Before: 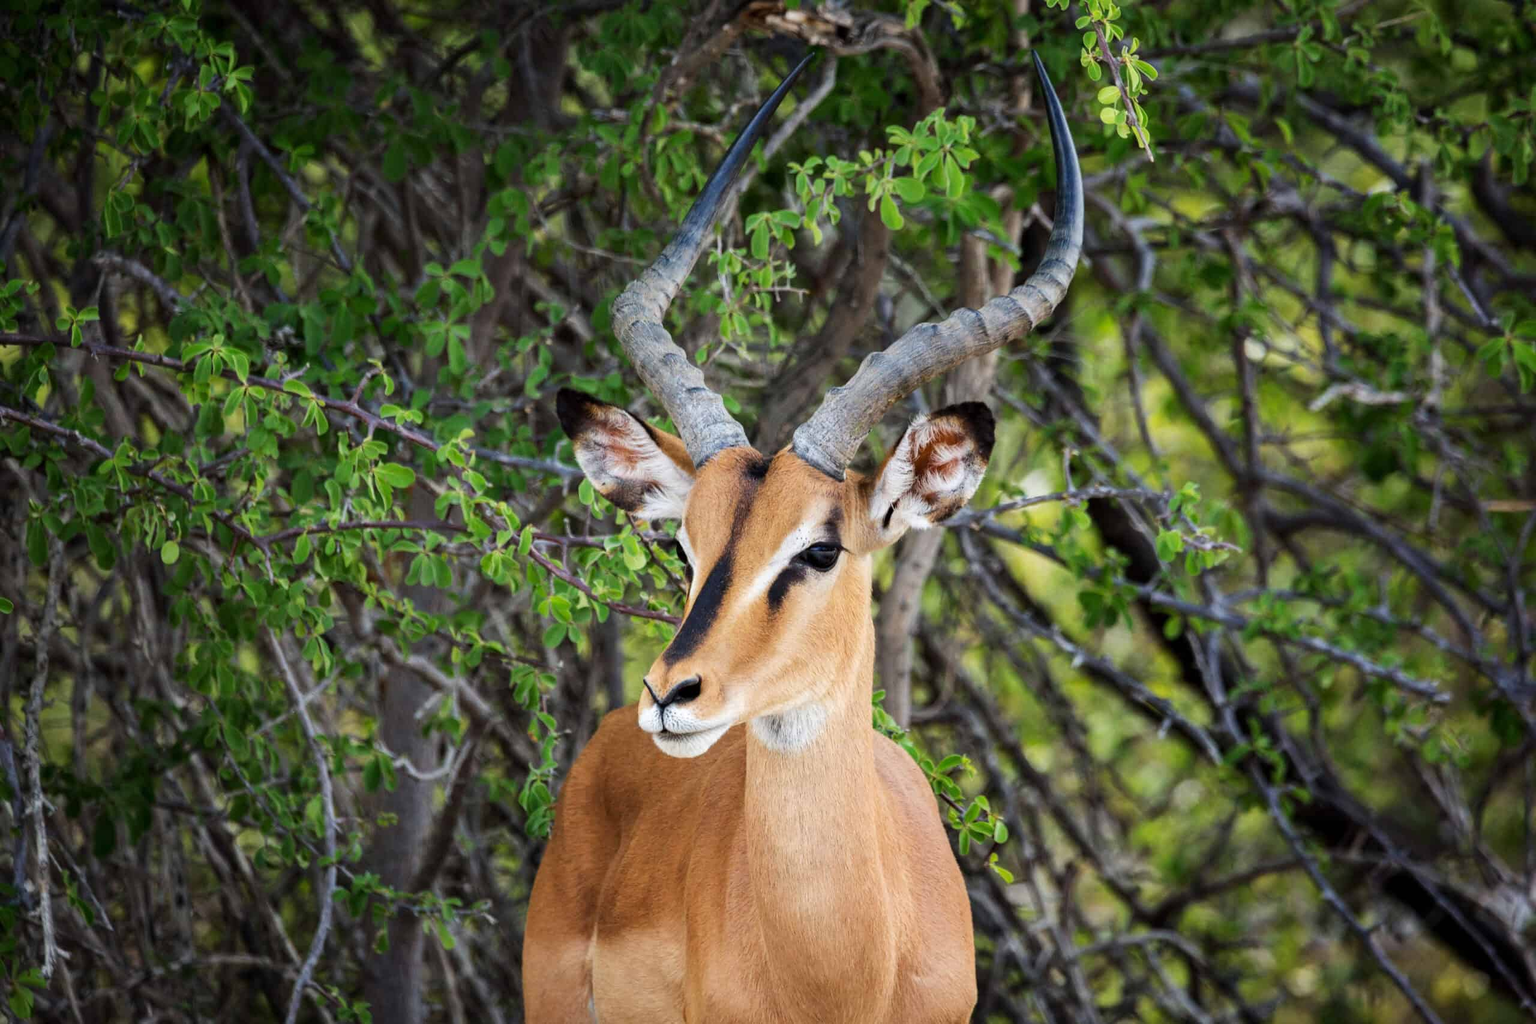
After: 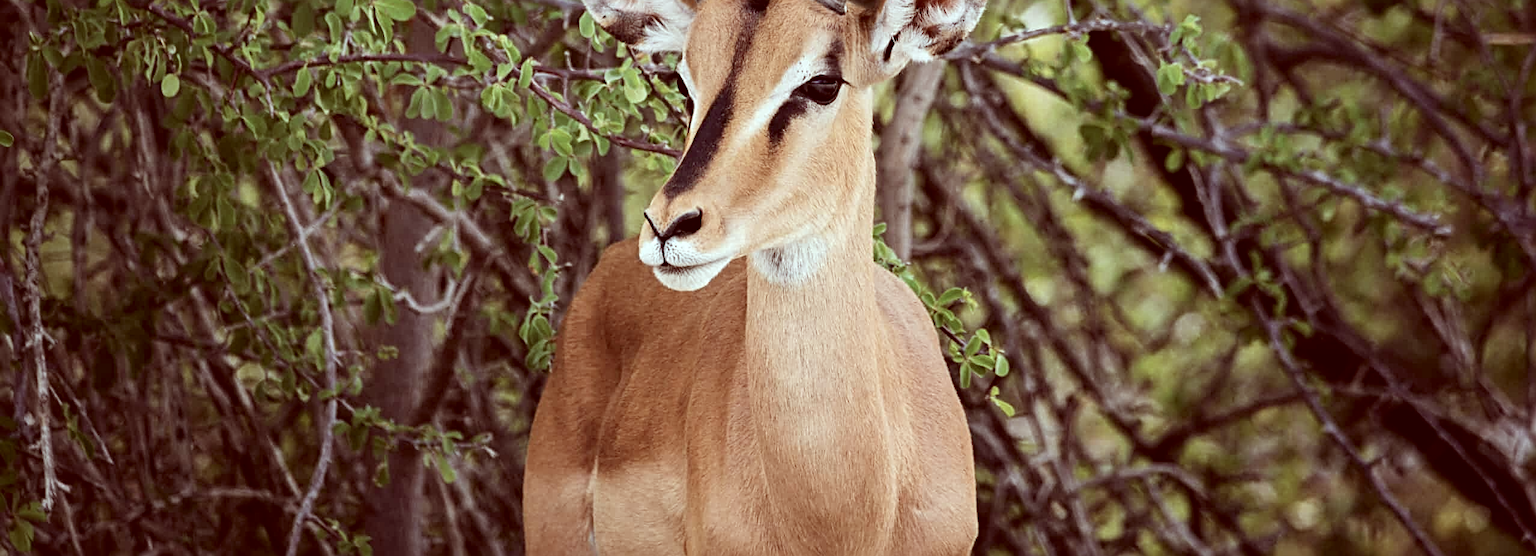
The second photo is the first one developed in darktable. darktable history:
color correction: highlights a* -7.05, highlights b* -0.203, shadows a* 20.68, shadows b* 12.23
sharpen: radius 3.986
contrast brightness saturation: contrast 0.095, saturation -0.374
crop and rotate: top 45.676%, right 0.054%
